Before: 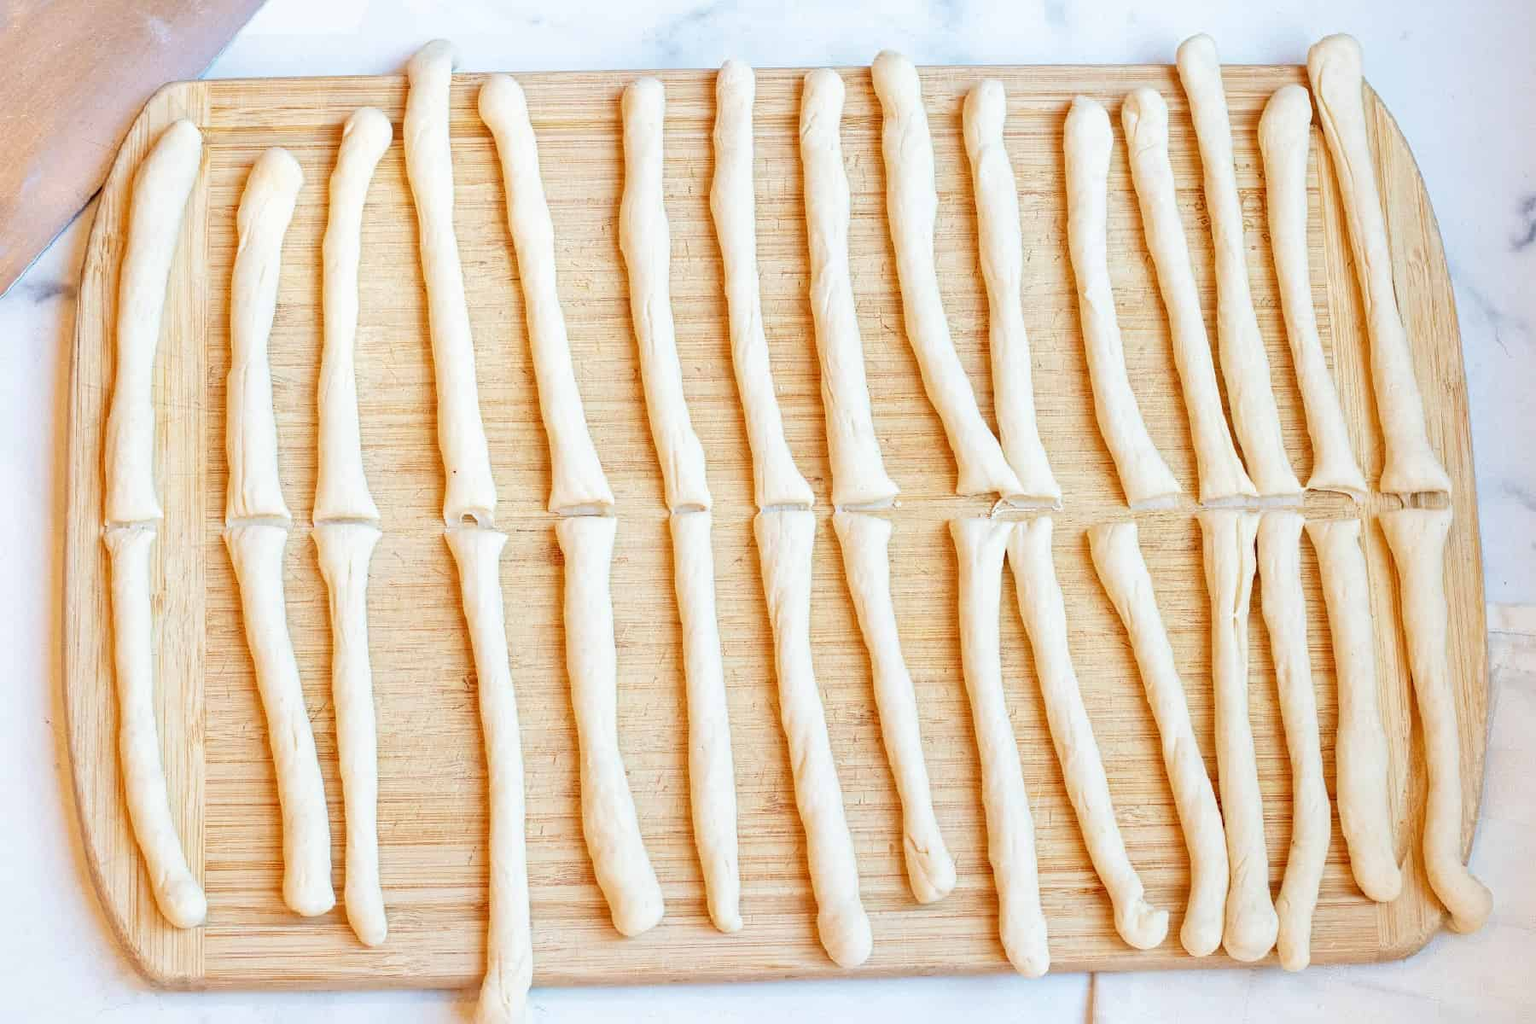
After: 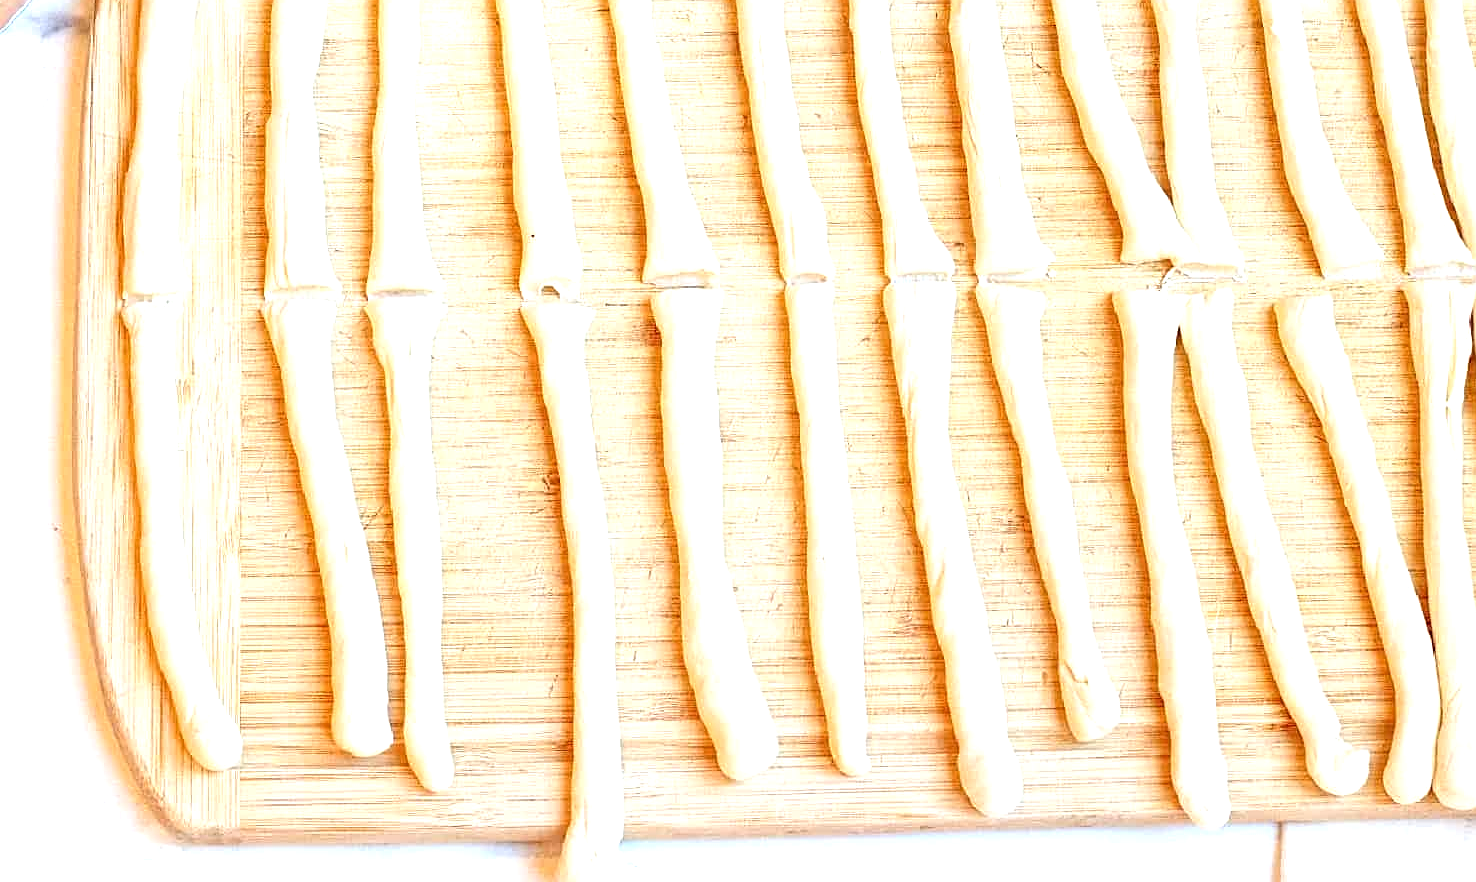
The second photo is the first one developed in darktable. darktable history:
crop: top 26.448%, right 17.95%
sharpen: radius 1.943
exposure: exposure 0.667 EV, compensate highlight preservation false
